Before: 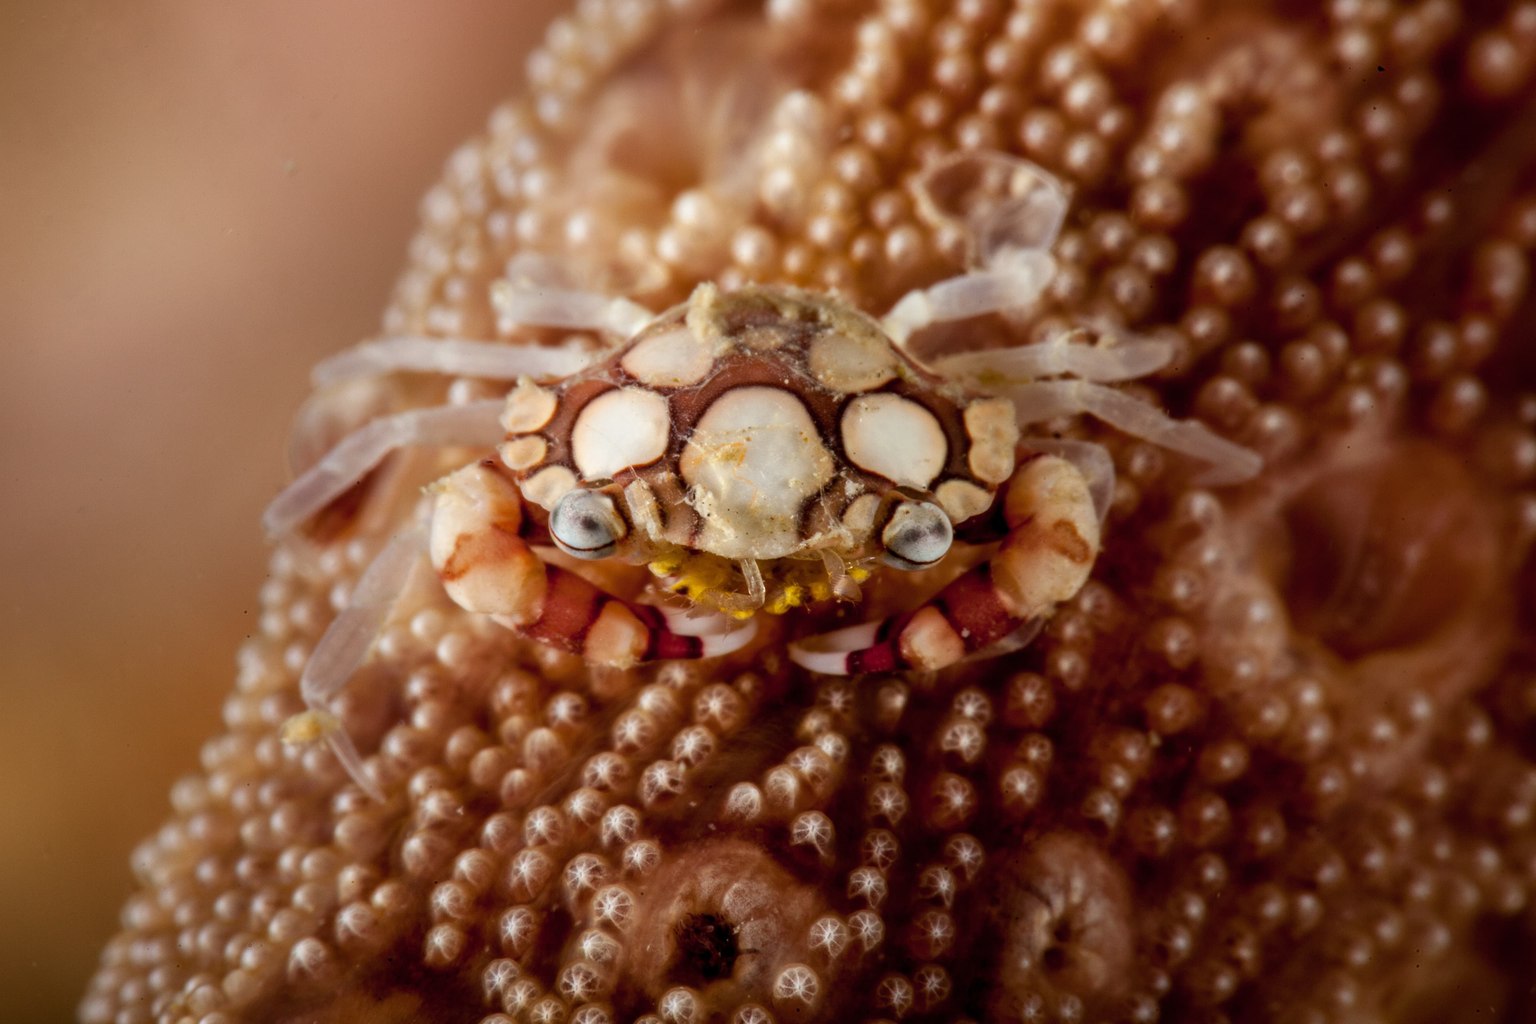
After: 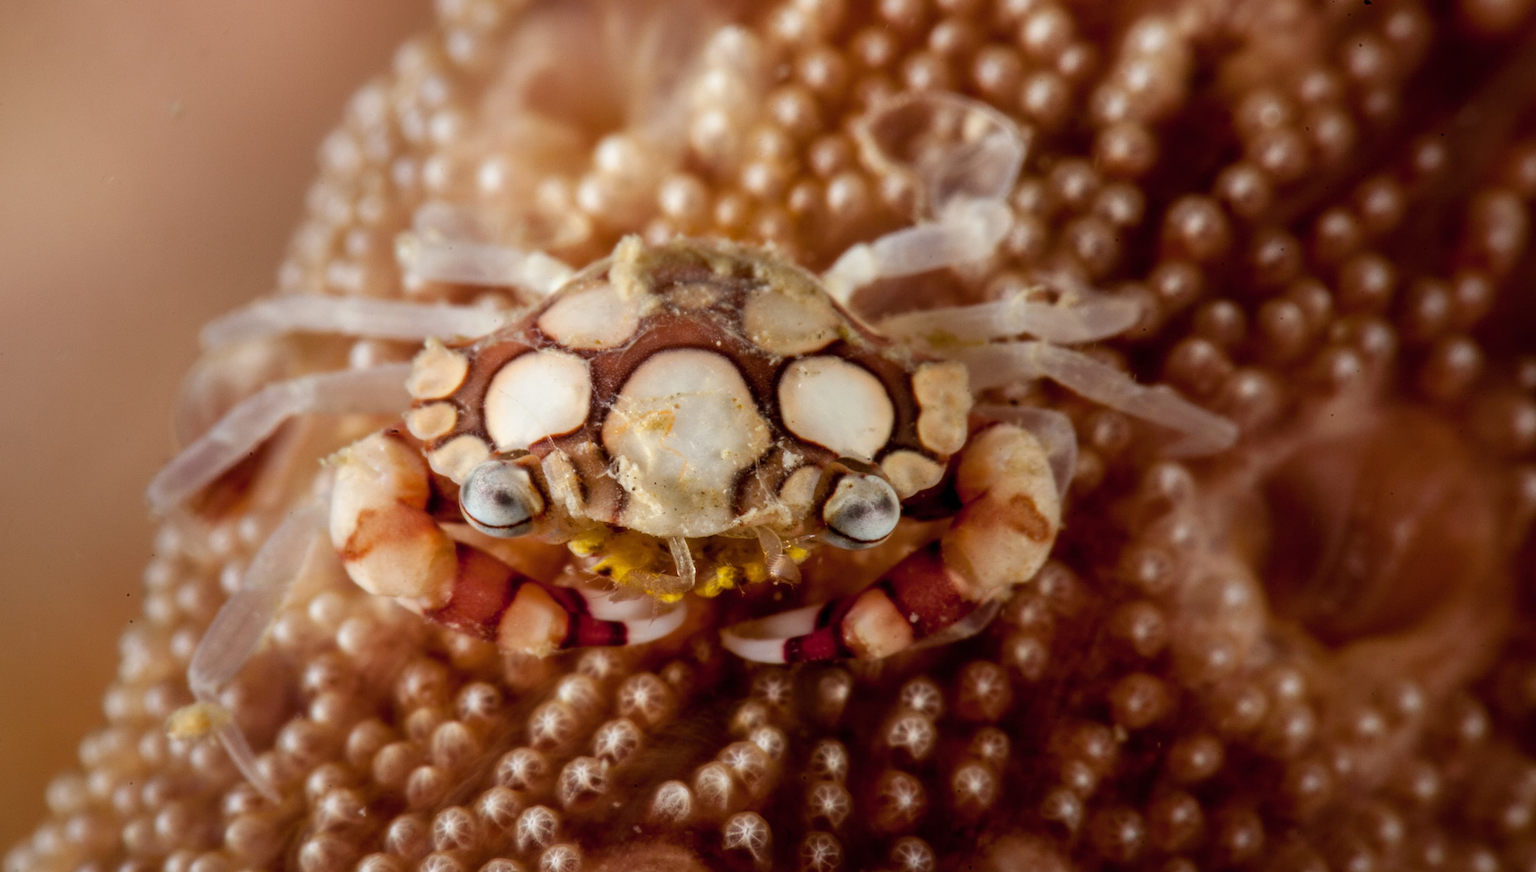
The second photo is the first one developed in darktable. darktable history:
crop: left 8.374%, top 6.591%, bottom 15.285%
